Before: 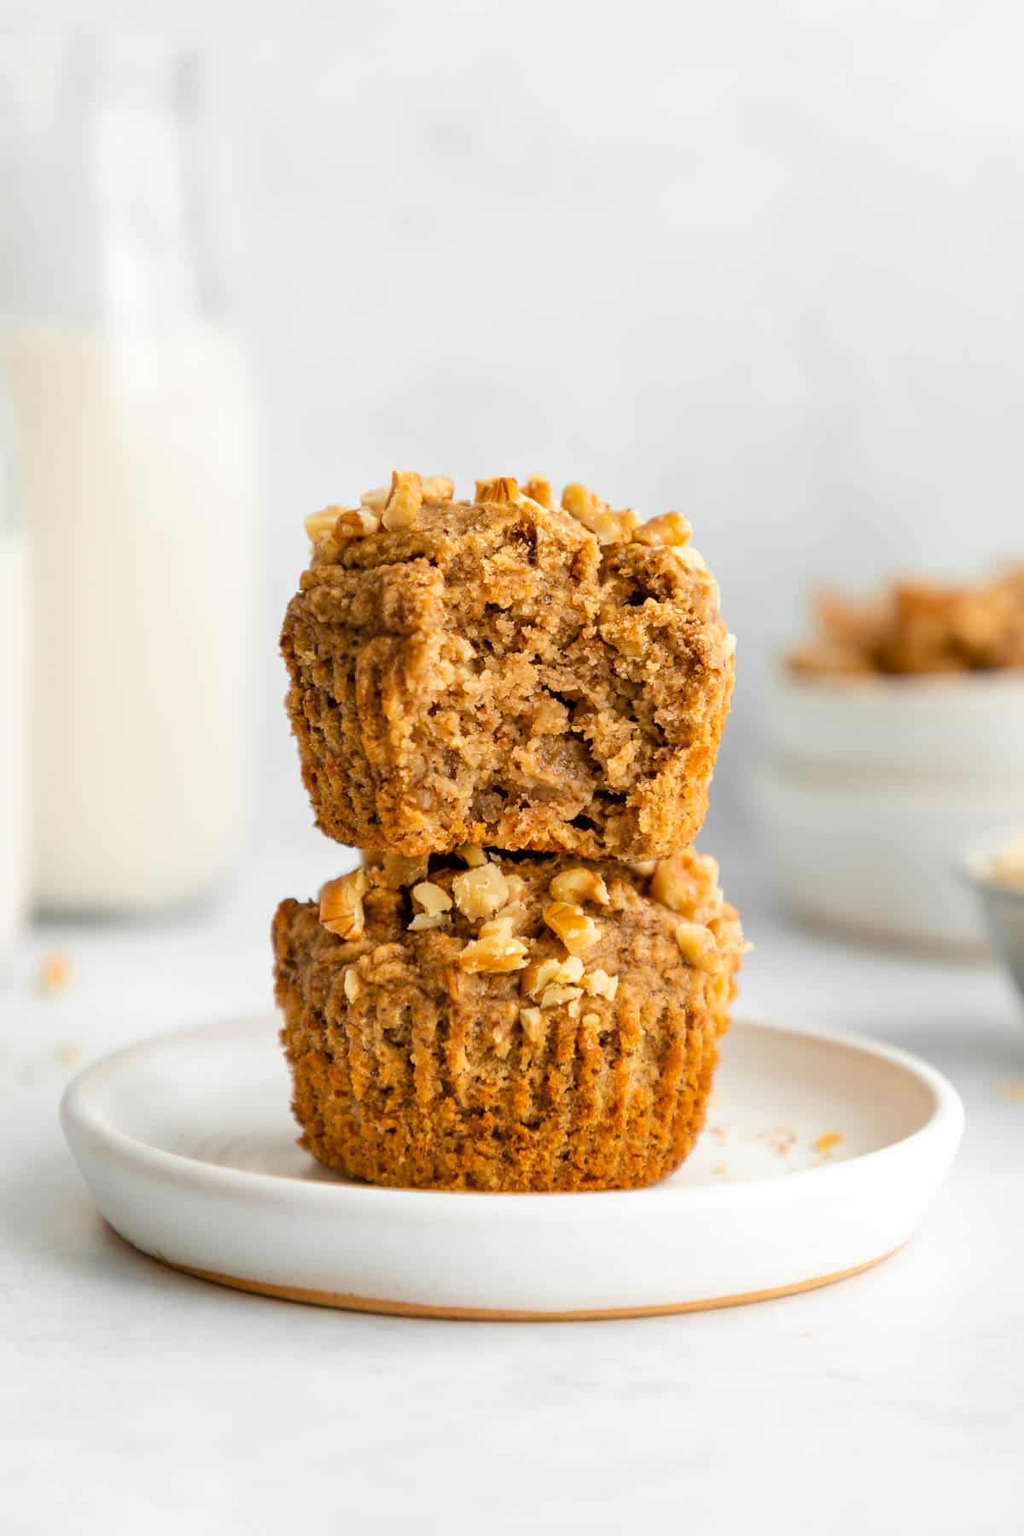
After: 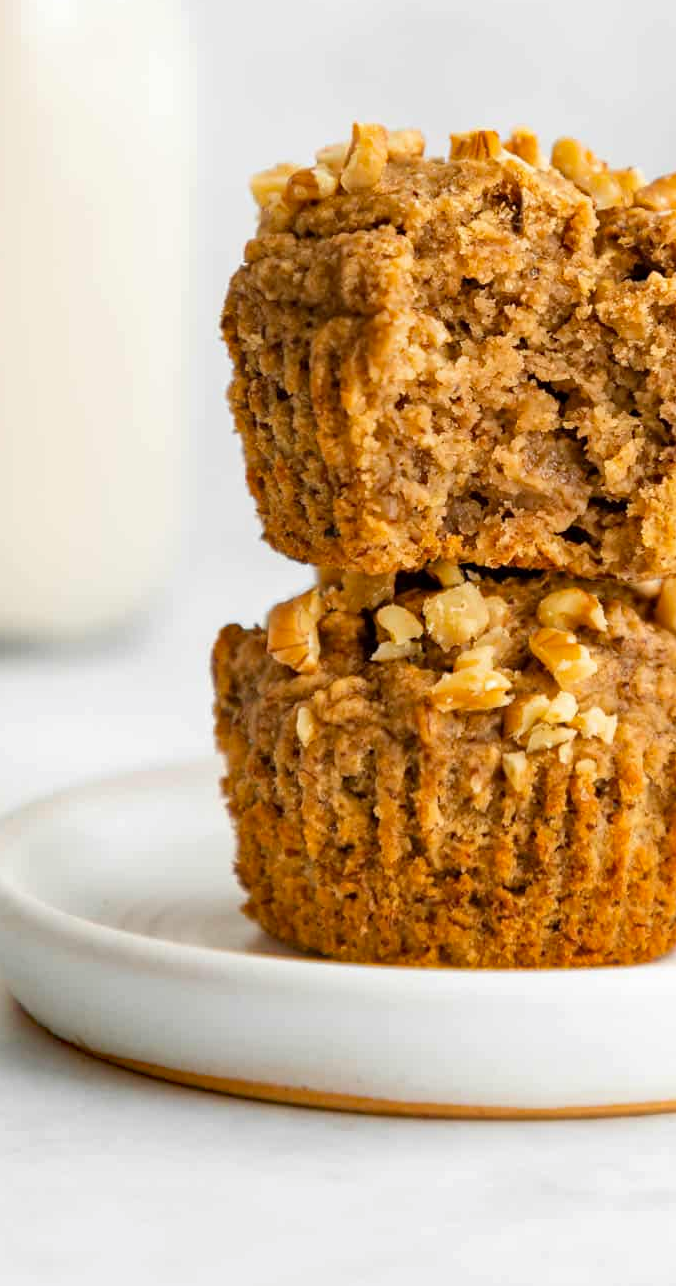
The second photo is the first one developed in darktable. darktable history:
crop: left 8.966%, top 23.852%, right 34.699%, bottom 4.703%
haze removal: strength 0.29, distance 0.25, compatibility mode true, adaptive false
